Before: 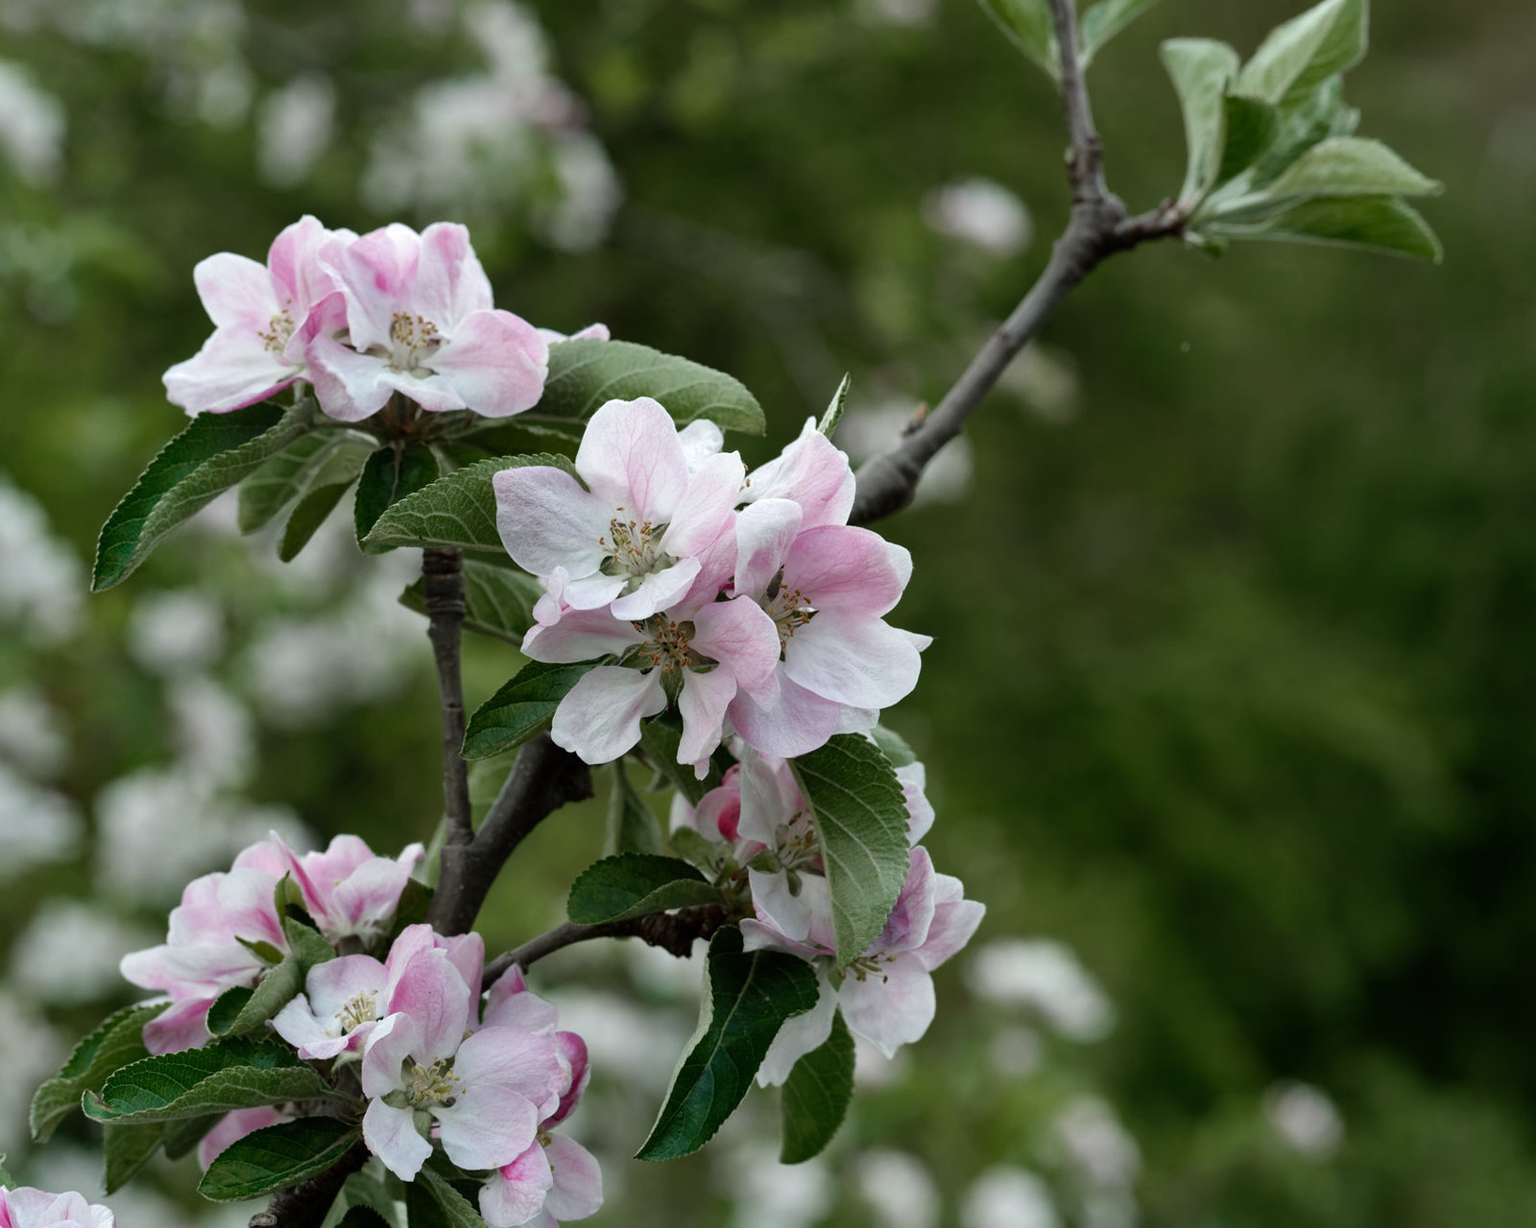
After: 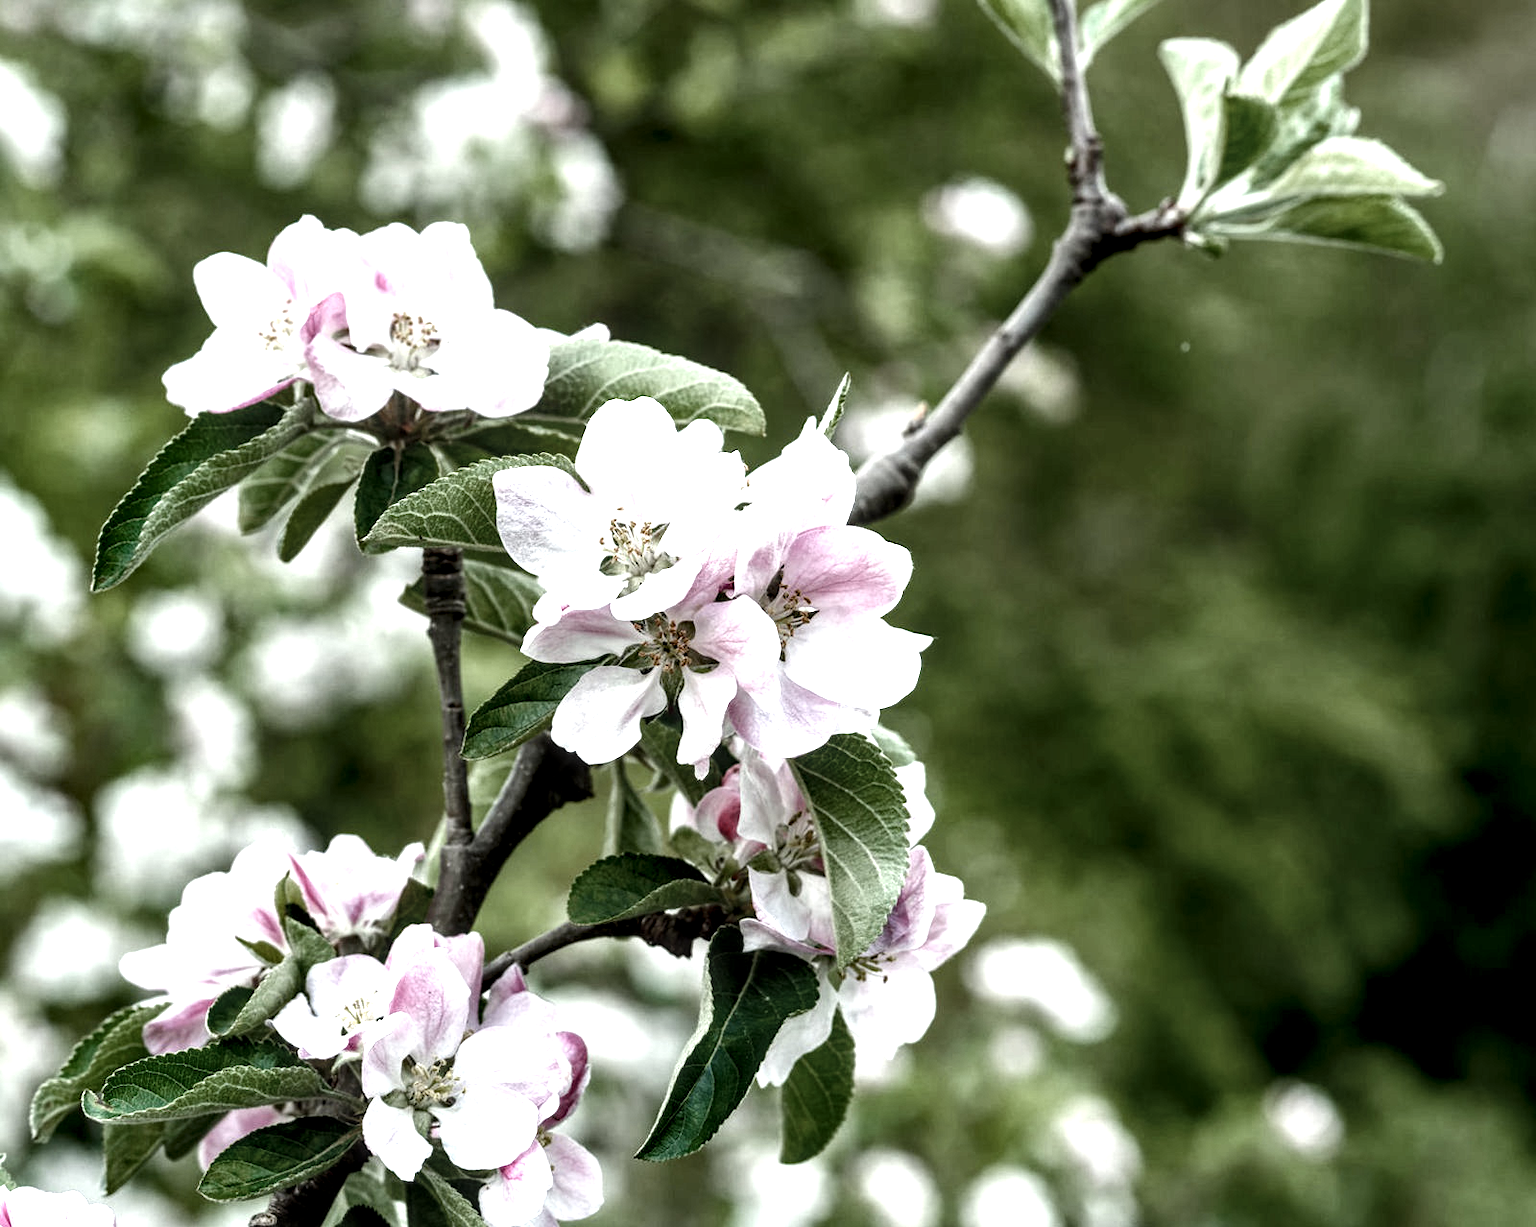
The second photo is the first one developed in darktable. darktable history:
local contrast: detail 160%
color balance rgb: shadows lift › luminance -20%, power › hue 72.24°, highlights gain › luminance 15%, global offset › hue 171.6°, perceptual saturation grading › highlights -30%, perceptual saturation grading › shadows 20%, global vibrance 30%, contrast 10%
exposure: exposure 1 EV, compensate highlight preservation false
color correction: saturation 0.57
contrast brightness saturation: contrast 0.04, saturation 0.16
